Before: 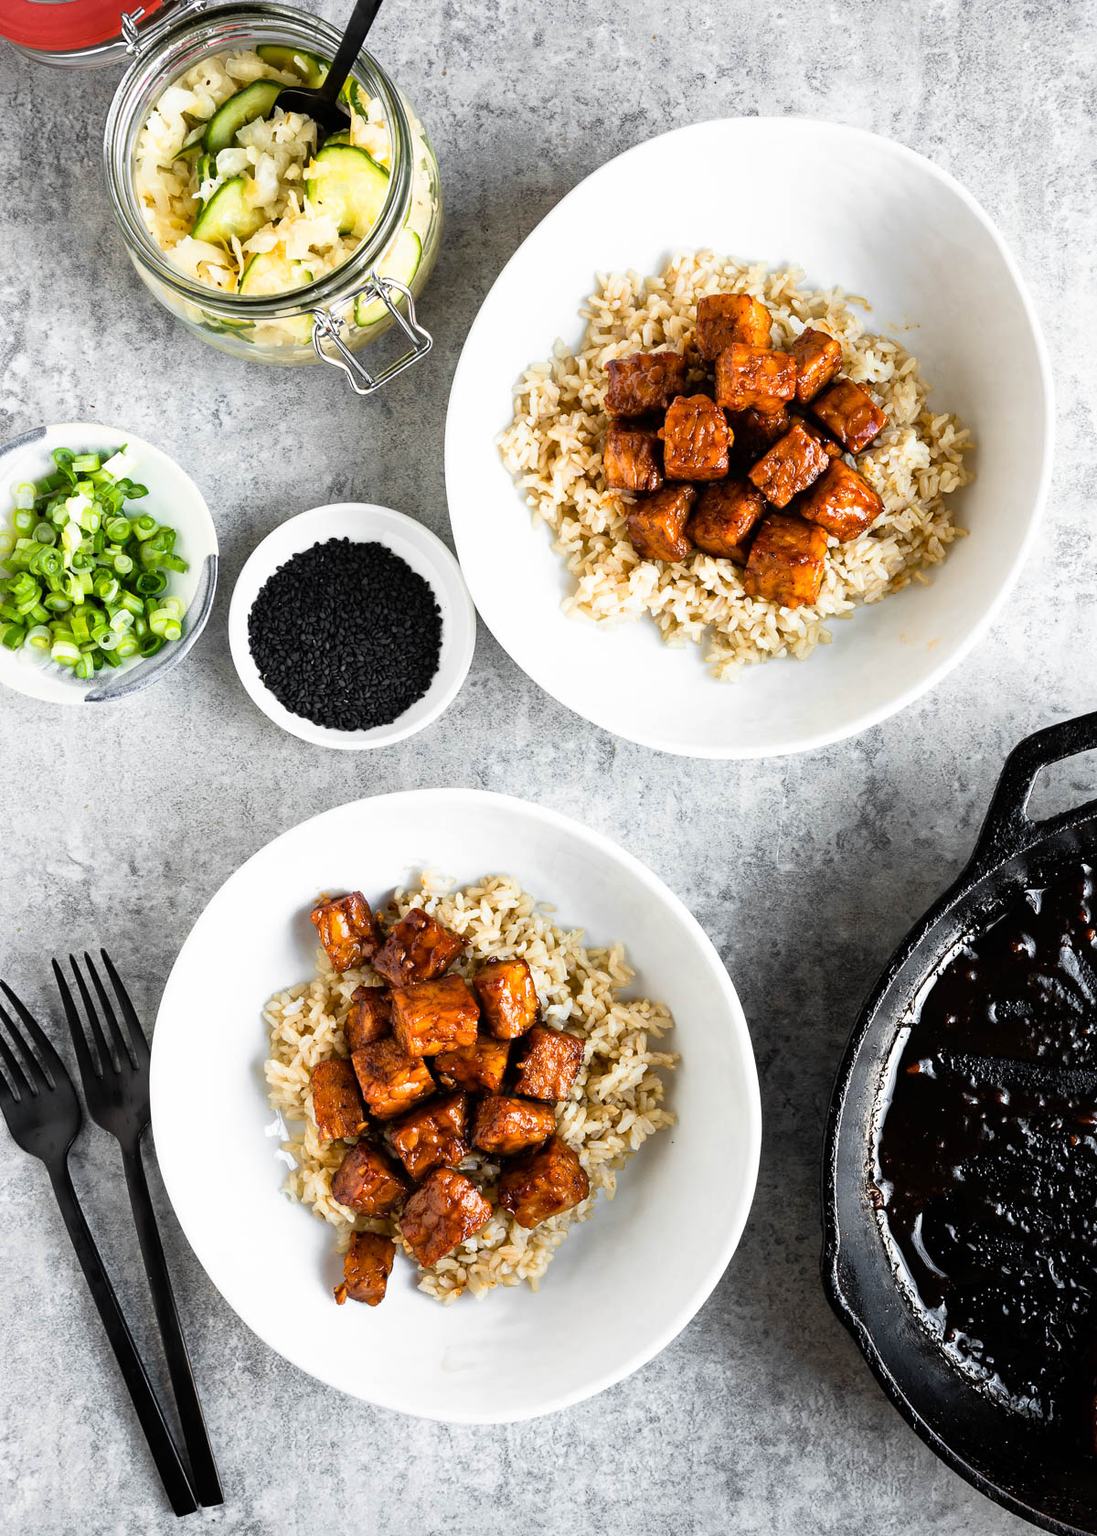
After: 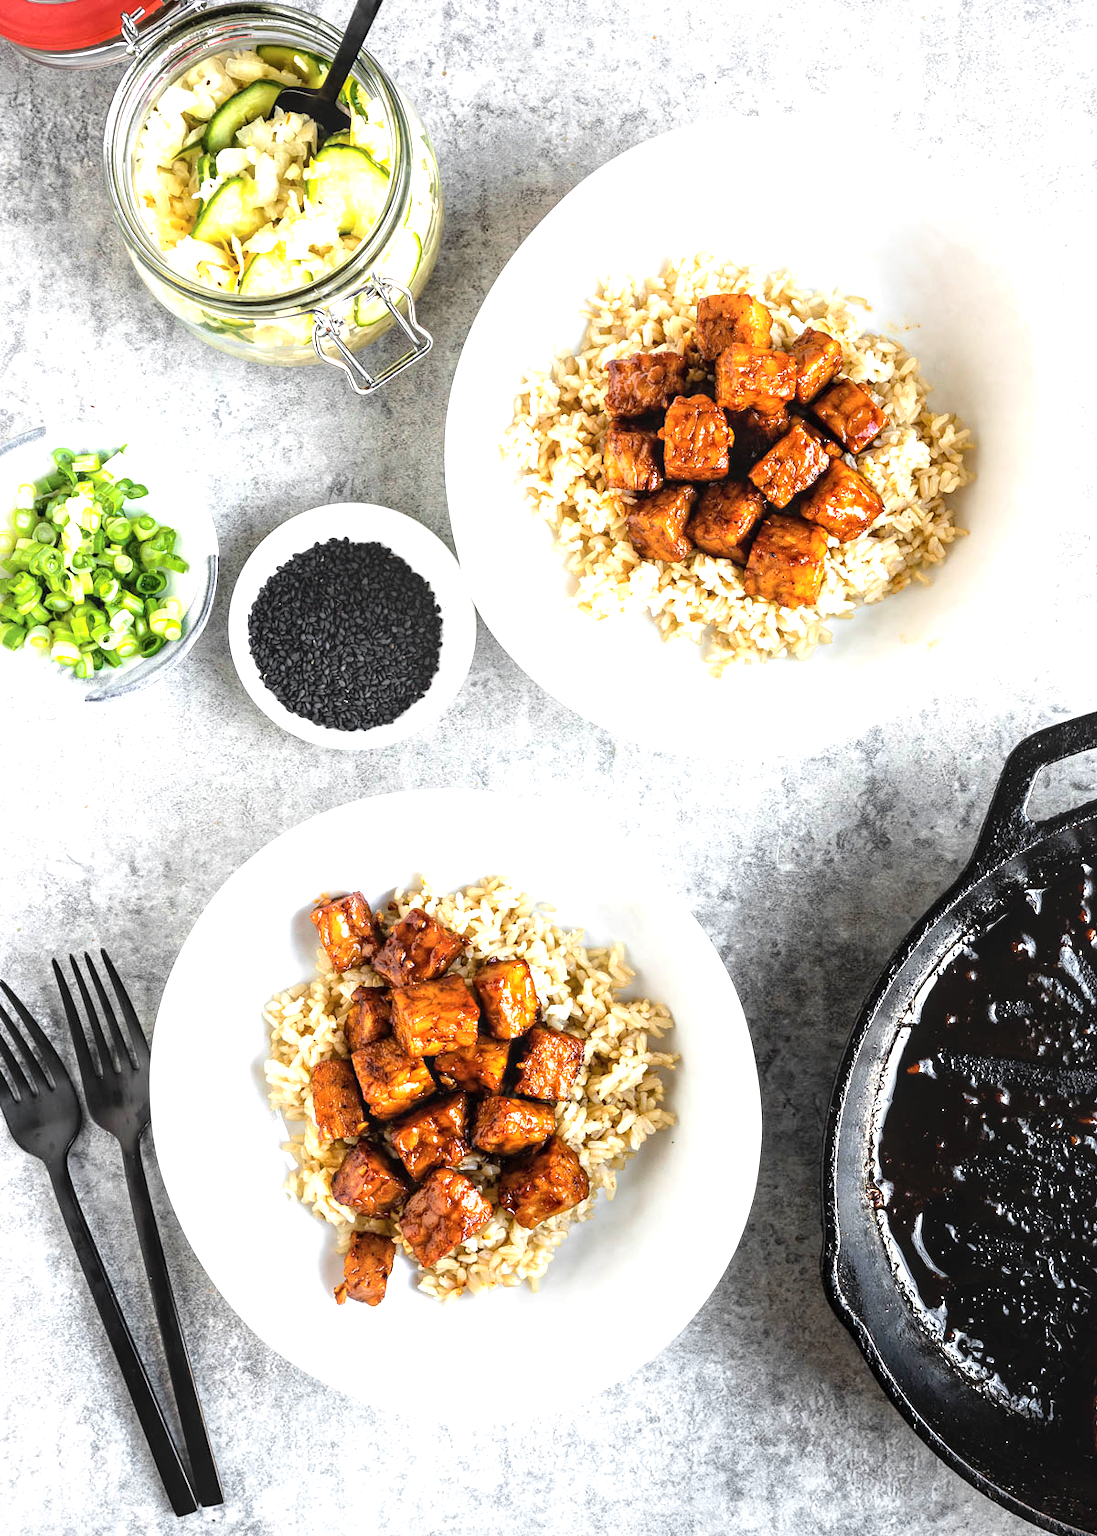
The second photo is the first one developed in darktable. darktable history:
sharpen: radius 2.922, amount 0.884, threshold 47.227
exposure: black level correction 0, exposure 0.695 EV, compensate exposure bias true, compensate highlight preservation false
local contrast: on, module defaults
shadows and highlights: radius 92.98, shadows -13.53, white point adjustment 0.206, highlights 32.43, compress 48.52%, soften with gaussian
